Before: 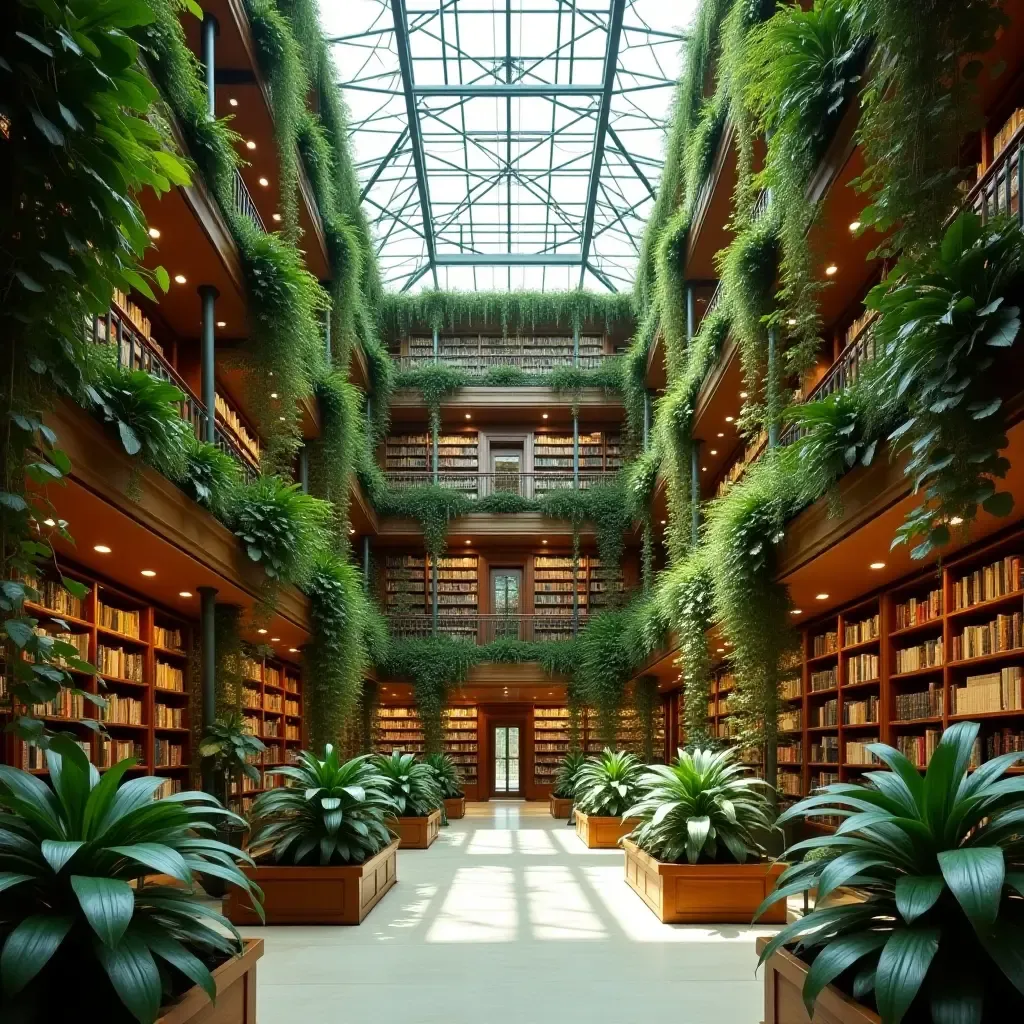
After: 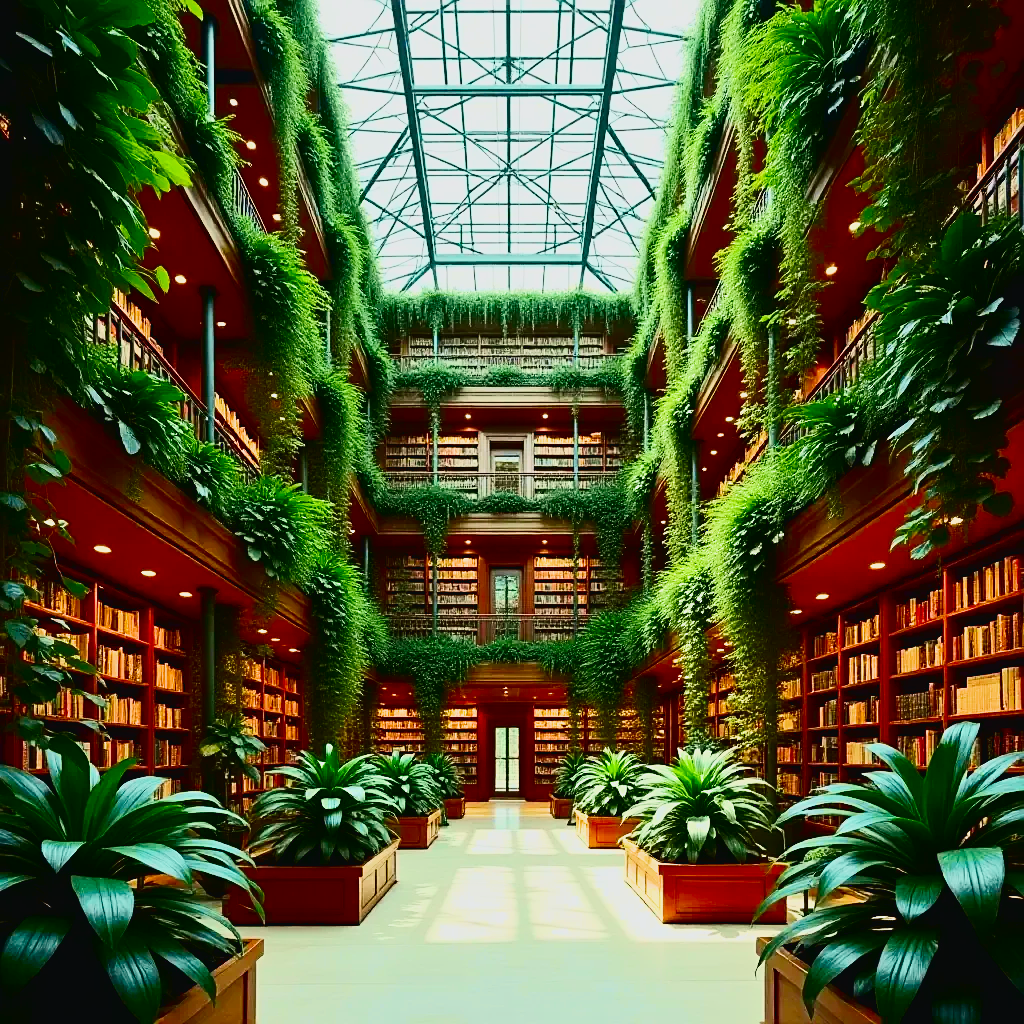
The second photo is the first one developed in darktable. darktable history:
color correction: highlights a* -0.221, highlights b* -0.091
contrast equalizer: octaves 7, y [[0.5 ×6], [0.5 ×6], [0.975, 0.964, 0.925, 0.865, 0.793, 0.721], [0 ×6], [0 ×6]]
filmic rgb: black relative exposure -16 EV, white relative exposure 6.86 EV, threshold 3.02 EV, hardness 4.68, color science v6 (2022), enable highlight reconstruction true
sharpen: on, module defaults
exposure: black level correction 0, exposure 1.468 EV, compensate highlight preservation false
contrast brightness saturation: contrast 0.091, brightness -0.598, saturation 0.171
tone curve: curves: ch0 [(0, 0.026) (0.181, 0.223) (0.405, 0.46) (0.456, 0.528) (0.634, 0.728) (0.877, 0.89) (0.984, 0.935)]; ch1 [(0, 0) (0.443, 0.43) (0.492, 0.488) (0.566, 0.579) (0.595, 0.625) (0.65, 0.657) (0.696, 0.725) (1, 1)]; ch2 [(0, 0) (0.33, 0.301) (0.421, 0.443) (0.447, 0.489) (0.495, 0.494) (0.537, 0.57) (0.586, 0.591) (0.663, 0.686) (1, 1)], color space Lab, independent channels, preserve colors none
